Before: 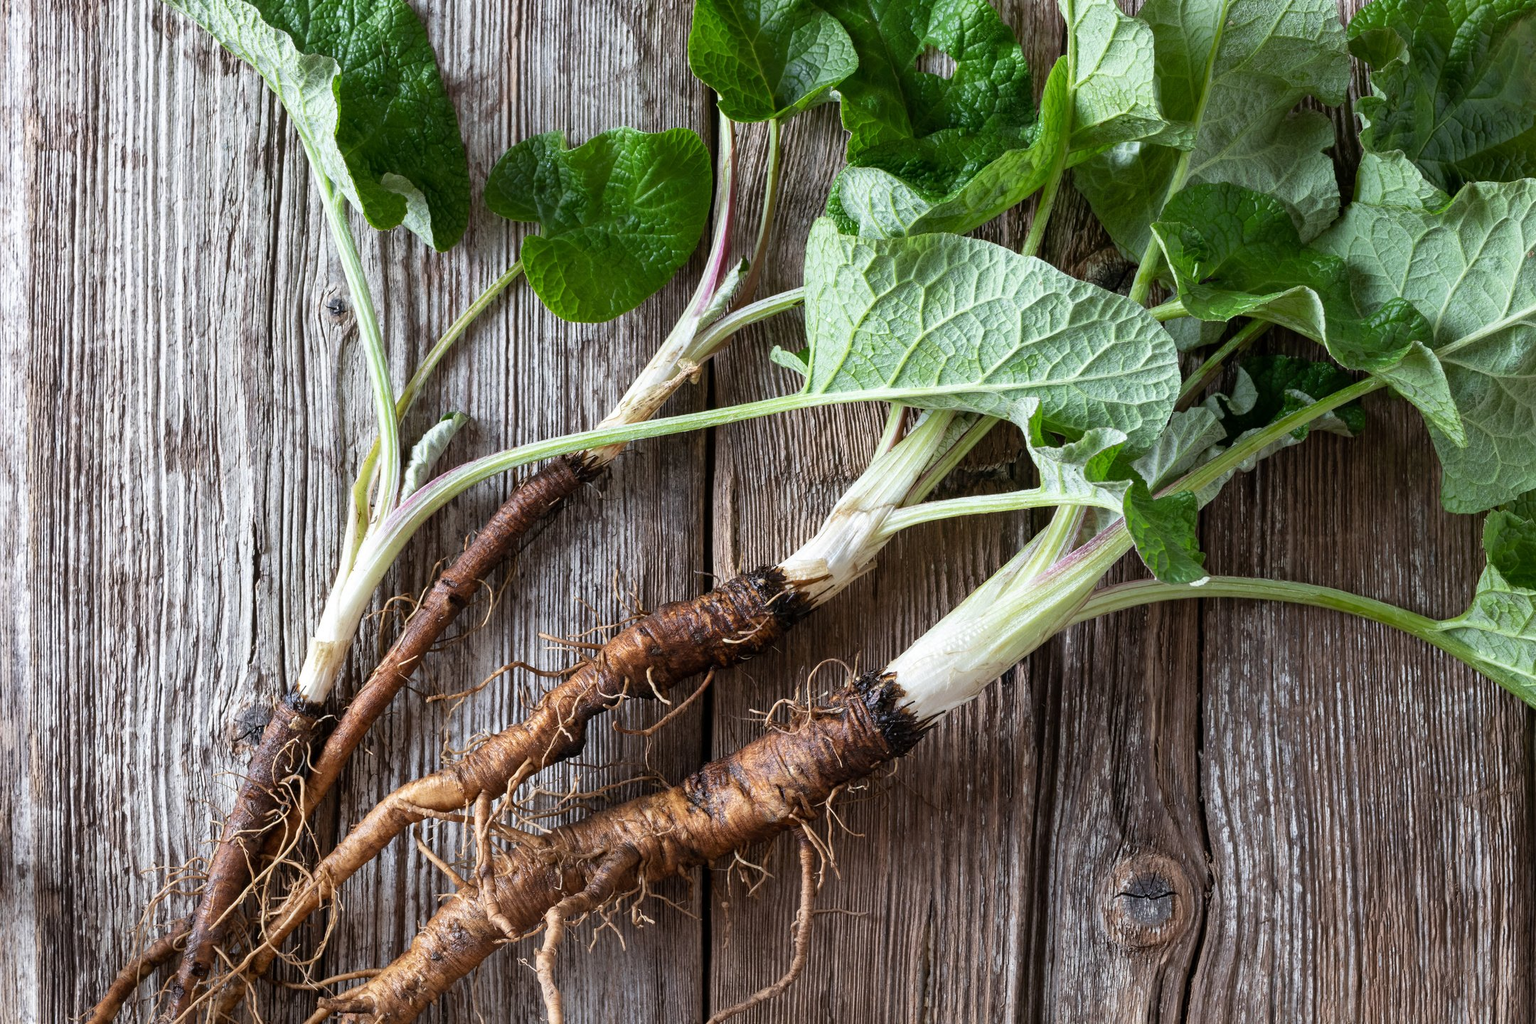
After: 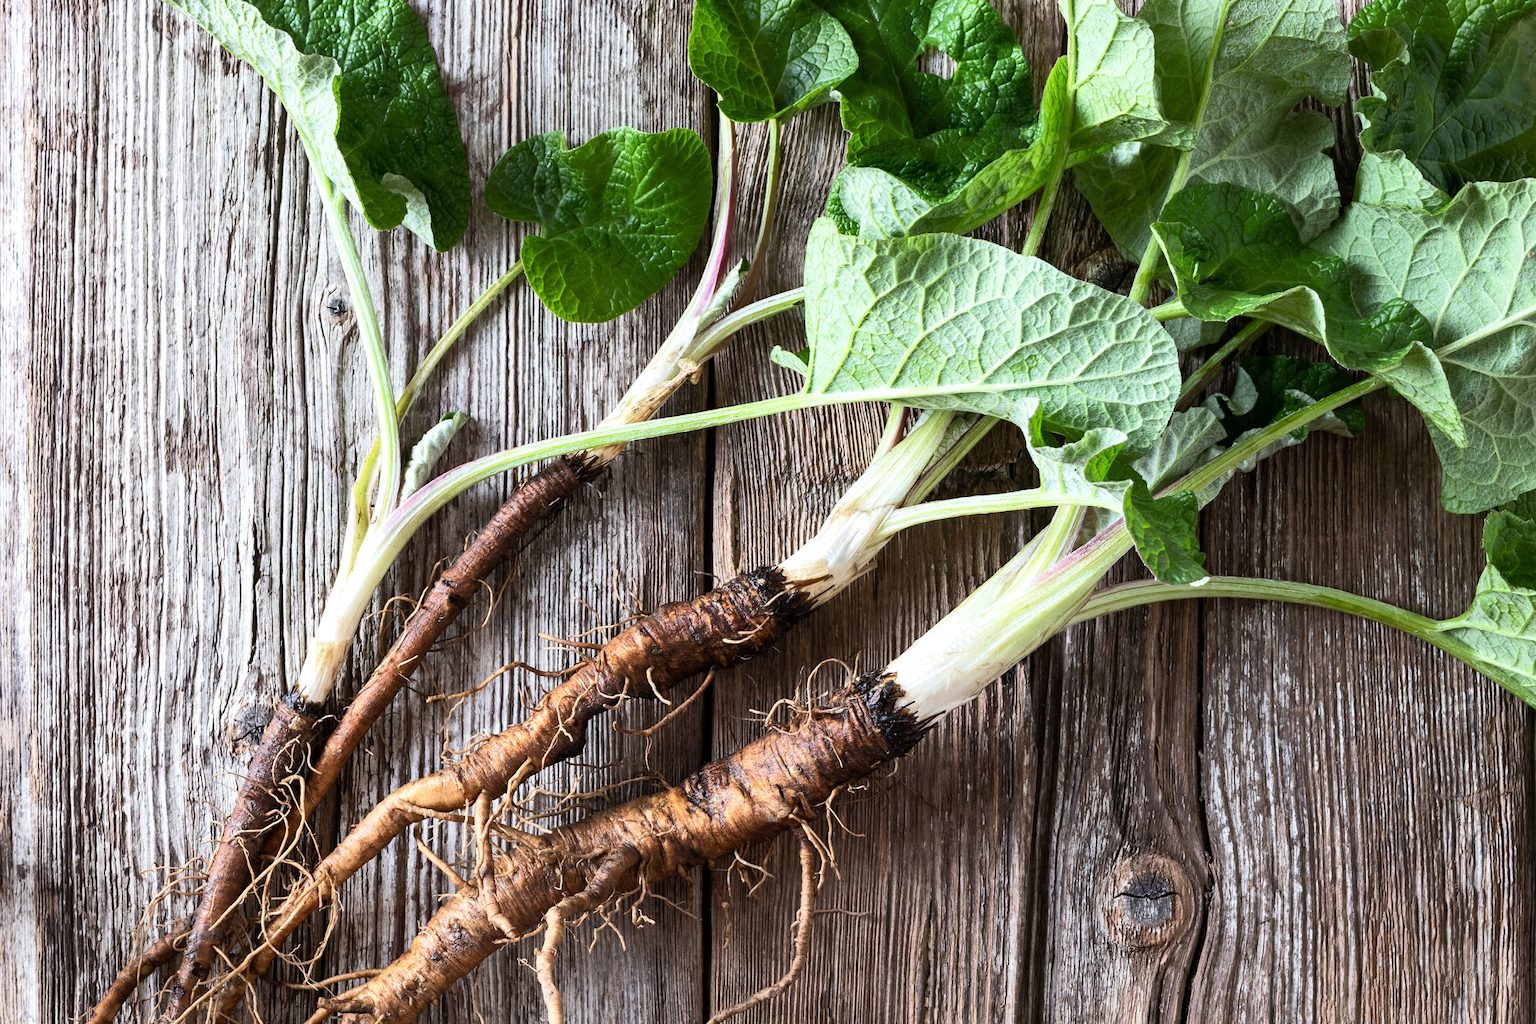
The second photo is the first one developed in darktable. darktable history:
tone equalizer: -8 EV 0.004 EV, -7 EV -0.019 EV, -6 EV 0.034 EV, -5 EV 0.042 EV, -4 EV 0.279 EV, -3 EV 0.619 EV, -2 EV 0.559 EV, -1 EV 0.19 EV, +0 EV 0.017 EV, edges refinement/feathering 500, mask exposure compensation -1.57 EV, preserve details no
